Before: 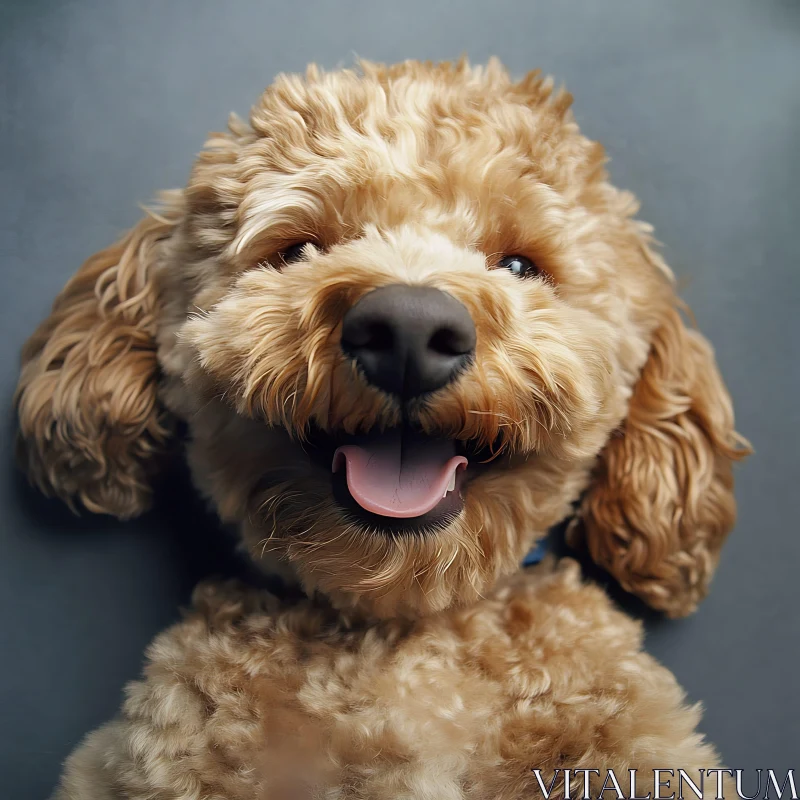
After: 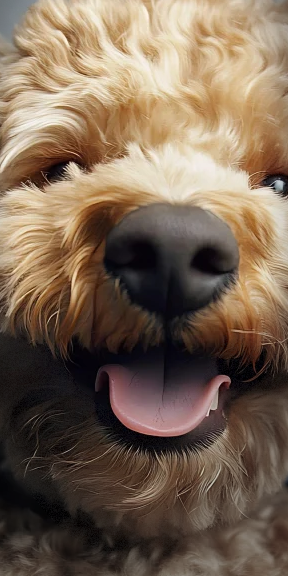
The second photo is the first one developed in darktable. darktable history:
crop and rotate: left 29.864%, top 10.166%, right 34.063%, bottom 17.807%
vignetting: center (-0.05, -0.356), automatic ratio true, dithering 8-bit output
